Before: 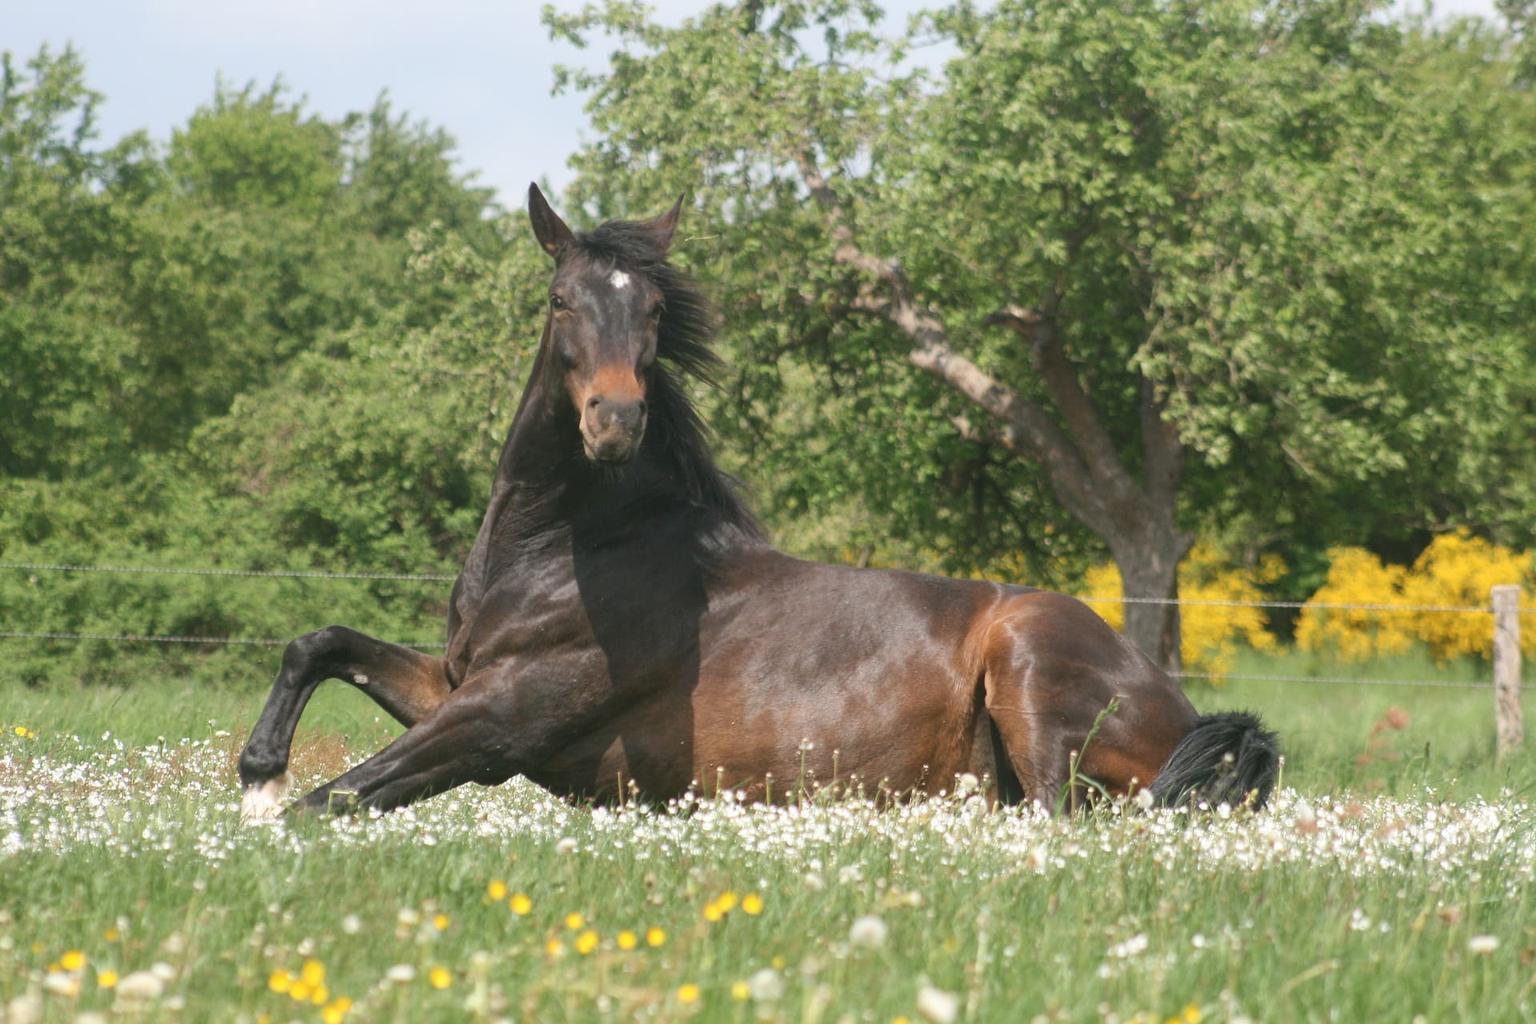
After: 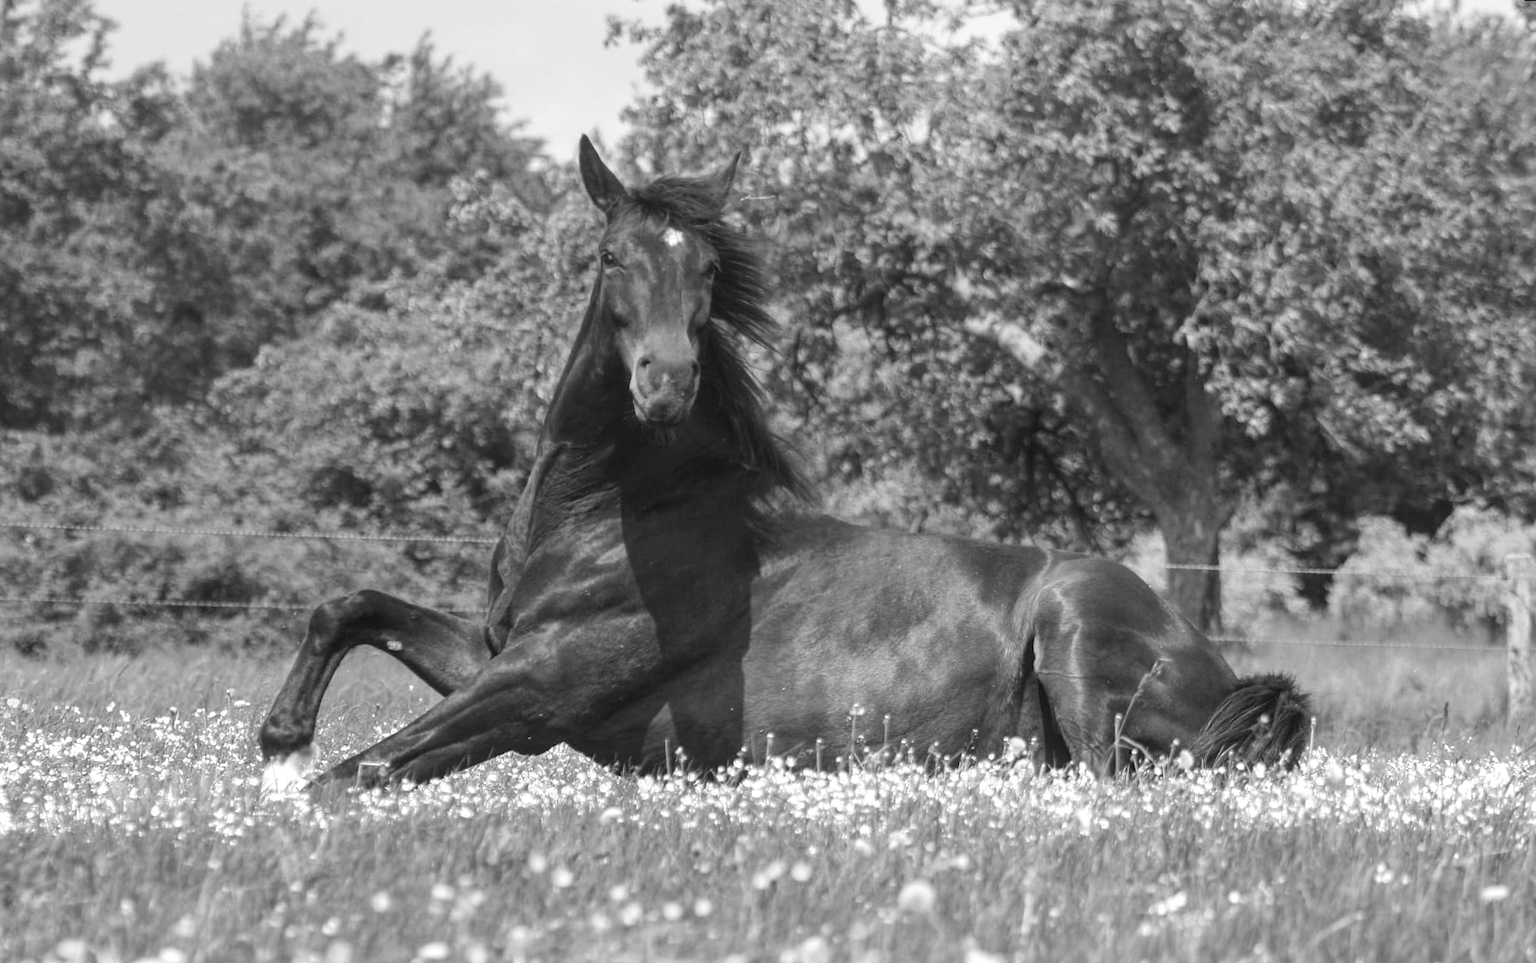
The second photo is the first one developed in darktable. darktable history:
rotate and perspective: rotation 0.679°, lens shift (horizontal) 0.136, crop left 0.009, crop right 0.991, crop top 0.078, crop bottom 0.95
monochrome: a -4.13, b 5.16, size 1
local contrast: detail 130%
